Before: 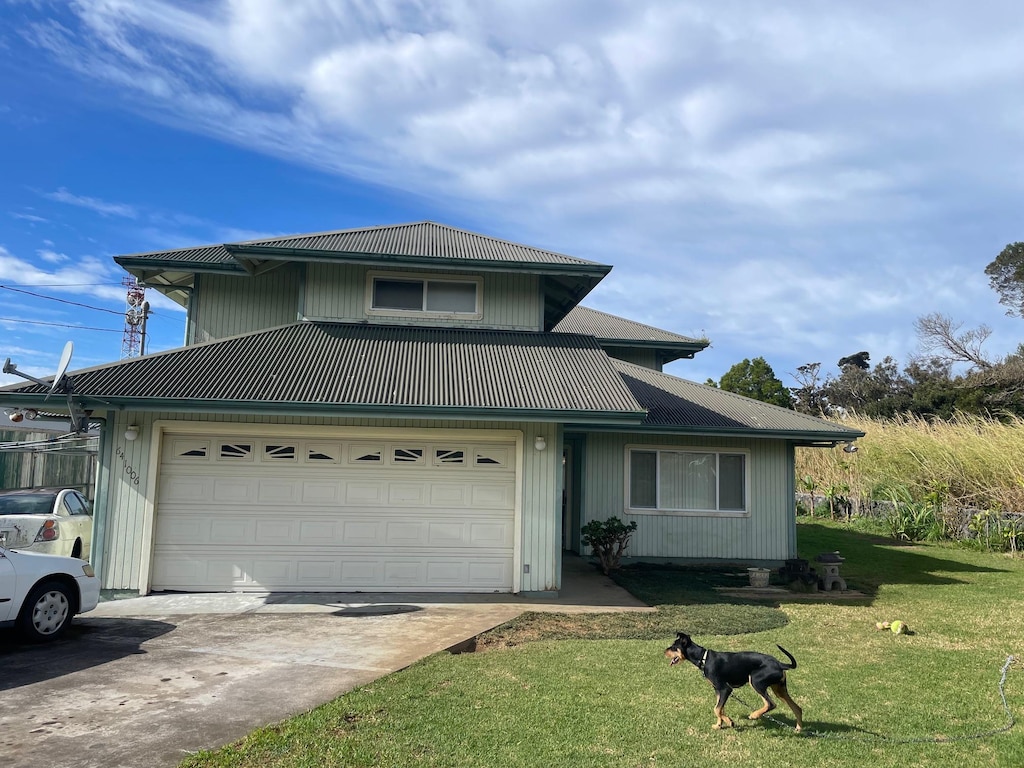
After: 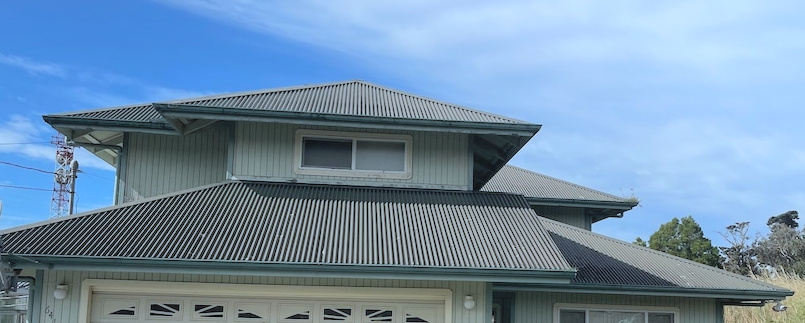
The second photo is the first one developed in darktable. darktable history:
local contrast: mode bilateral grid, contrast 20, coarseness 50, detail 120%, midtone range 0.2
crop: left 7%, top 18.414%, right 14.302%, bottom 39.519%
shadows and highlights: highlights 70.98, soften with gaussian
contrast brightness saturation: brightness 0.285
exposure: black level correction 0, exposure -0.722 EV, compensate highlight preservation false
color correction: highlights a* -3.76, highlights b* -11.05
